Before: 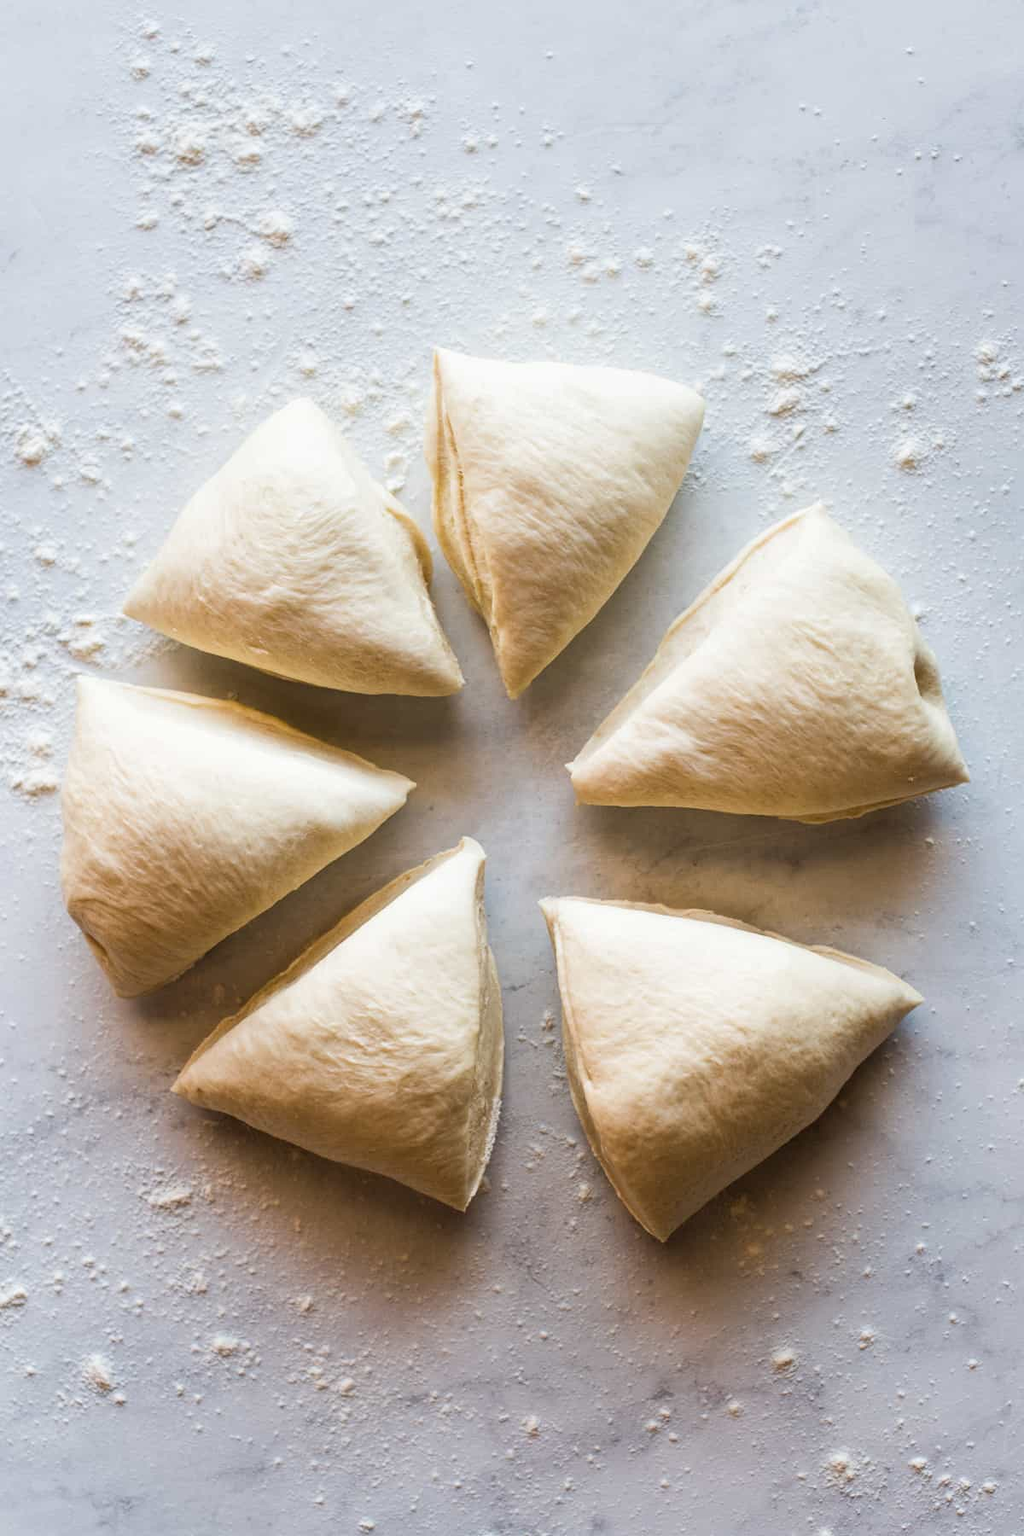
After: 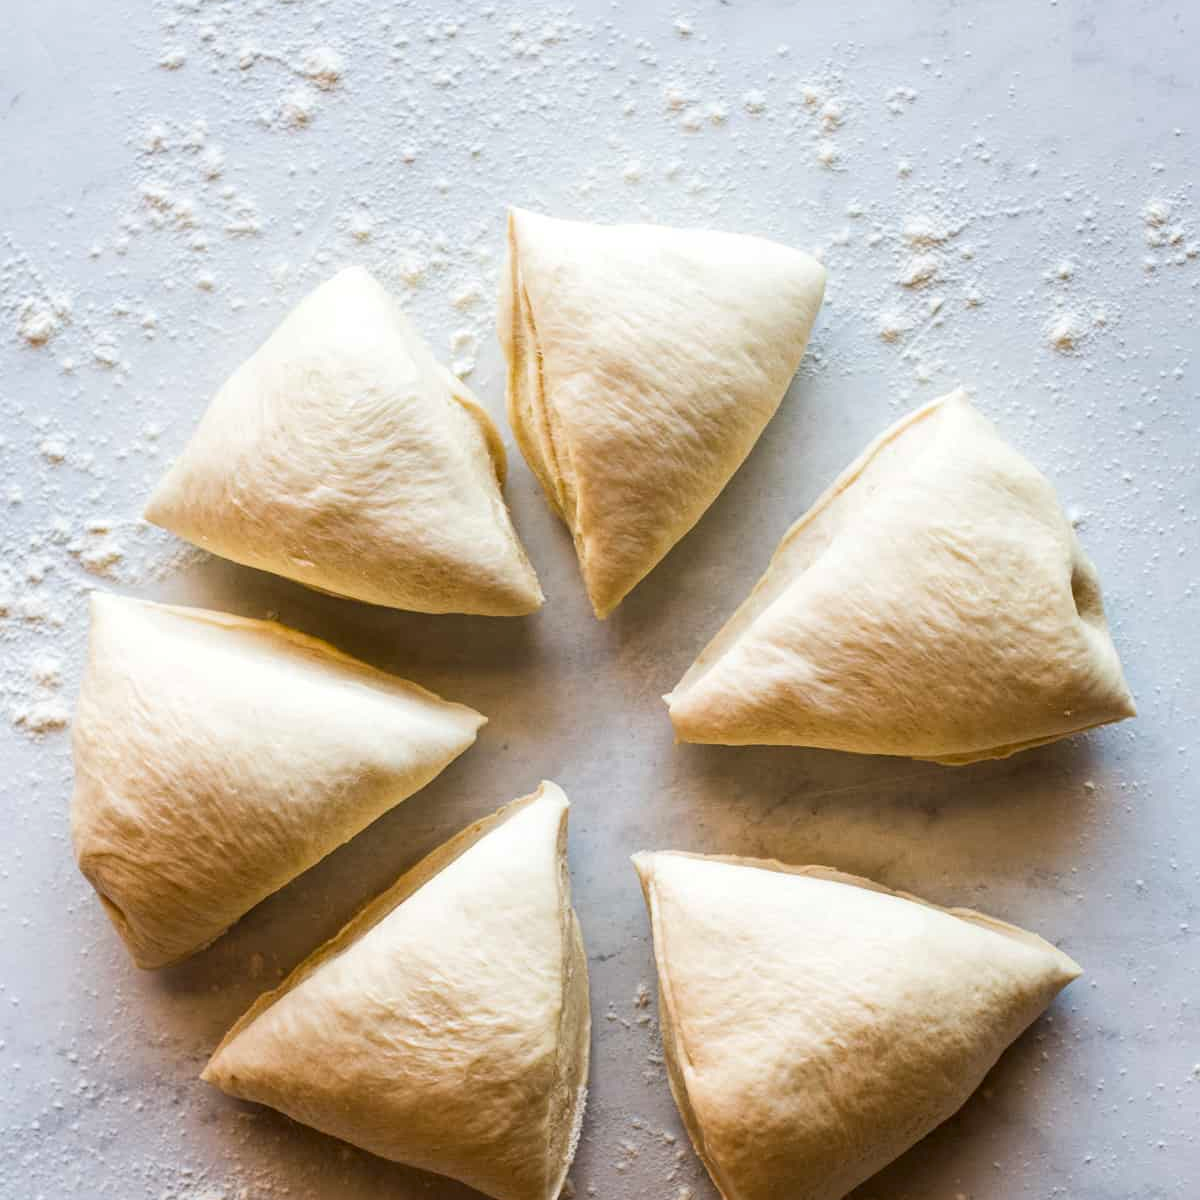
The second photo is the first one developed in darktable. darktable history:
local contrast: highlights 100%, shadows 100%, detail 120%, midtone range 0.2
contrast brightness saturation: contrast 0.08, saturation 0.2
crop: top 11.166%, bottom 22.168%
